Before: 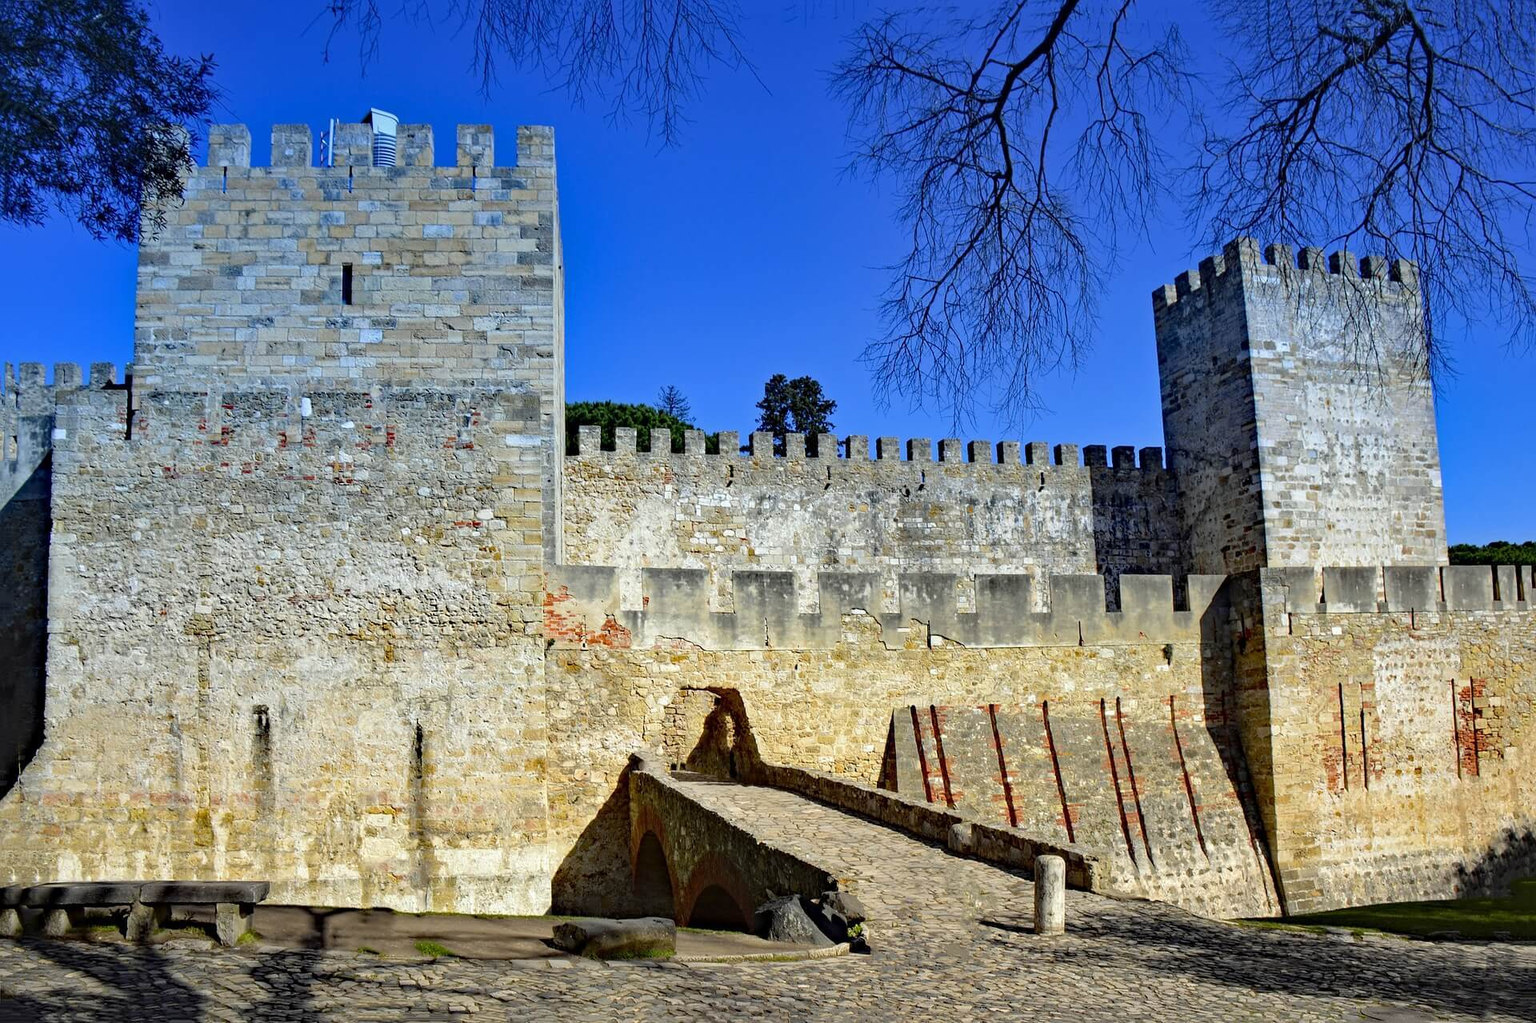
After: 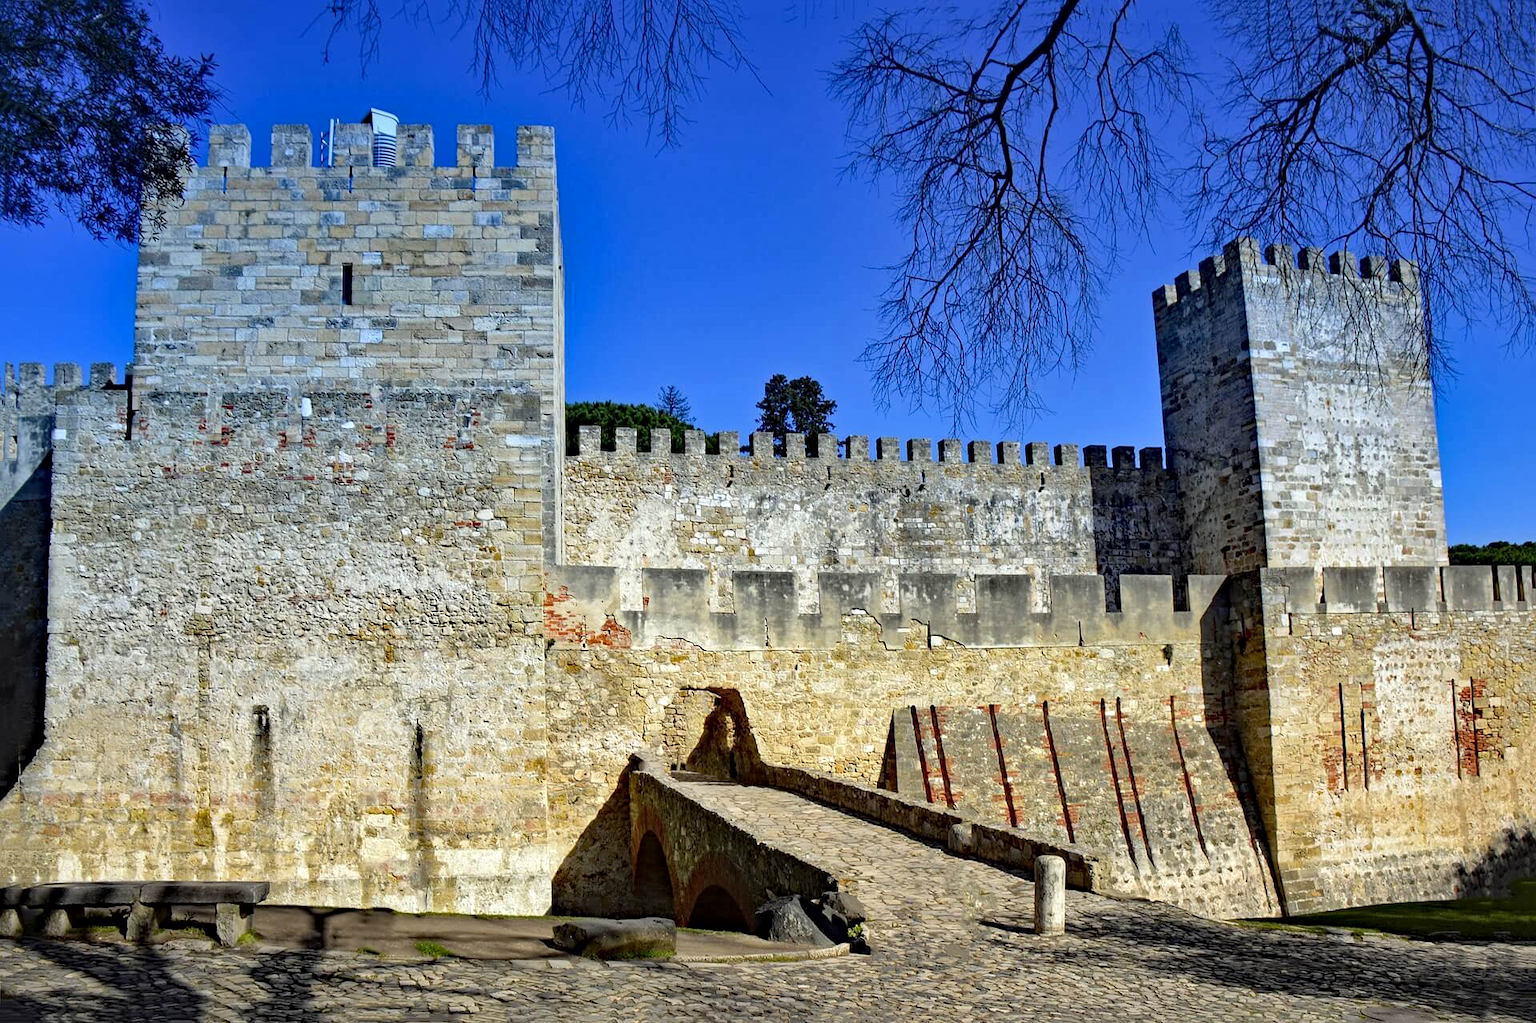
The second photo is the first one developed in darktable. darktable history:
local contrast: mode bilateral grid, contrast 20, coarseness 51, detail 133%, midtone range 0.2
